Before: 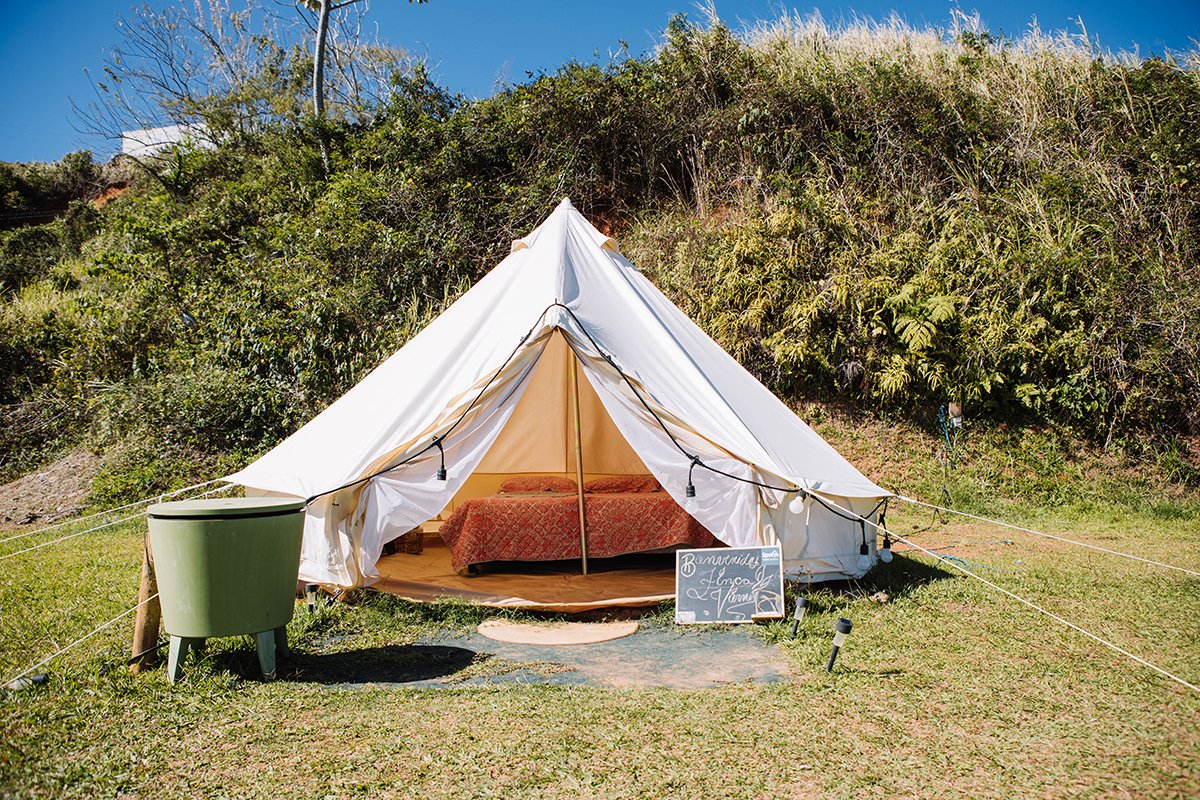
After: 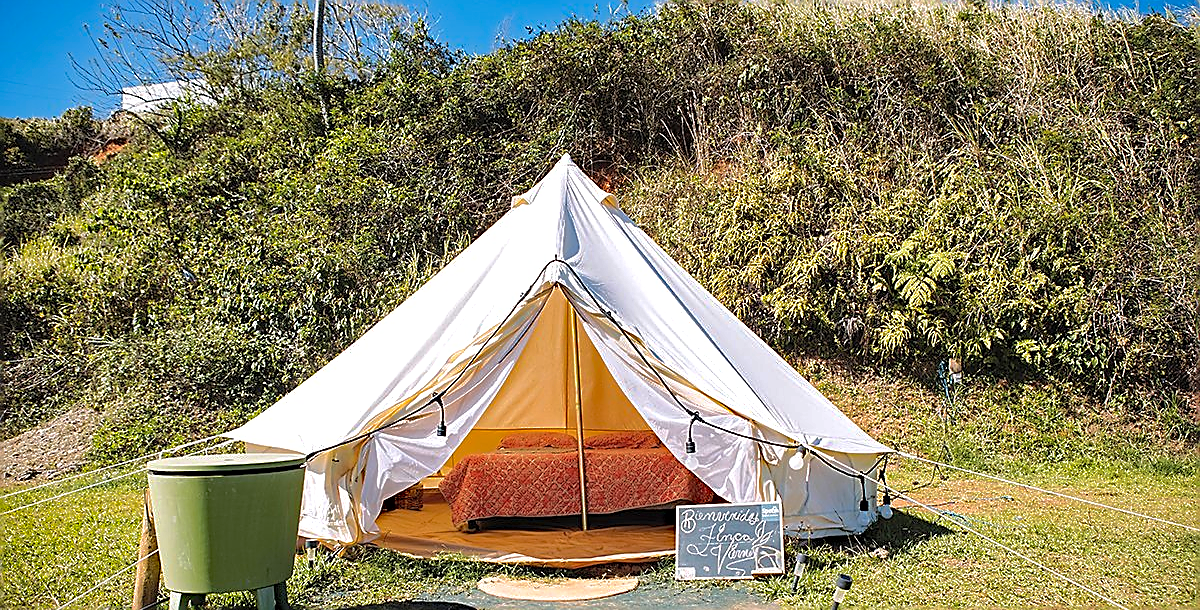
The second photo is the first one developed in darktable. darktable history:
color correction: highlights b* 0.037, saturation 0.861
contrast brightness saturation: contrast 0.073, brightness 0.074, saturation 0.182
crop: top 5.572%, bottom 18.073%
haze removal: strength 0.397, distance 0.22, compatibility mode true, adaptive false
tone equalizer: -8 EV -0.384 EV, -7 EV -0.396 EV, -6 EV -0.3 EV, -5 EV -0.223 EV, -3 EV 0.237 EV, -2 EV 0.337 EV, -1 EV 0.395 EV, +0 EV 0.408 EV, smoothing diameter 24.79%, edges refinement/feathering 10.13, preserve details guided filter
shadows and highlights: shadows 39.62, highlights -59.66
sharpen: radius 1.425, amount 1.246, threshold 0.759
